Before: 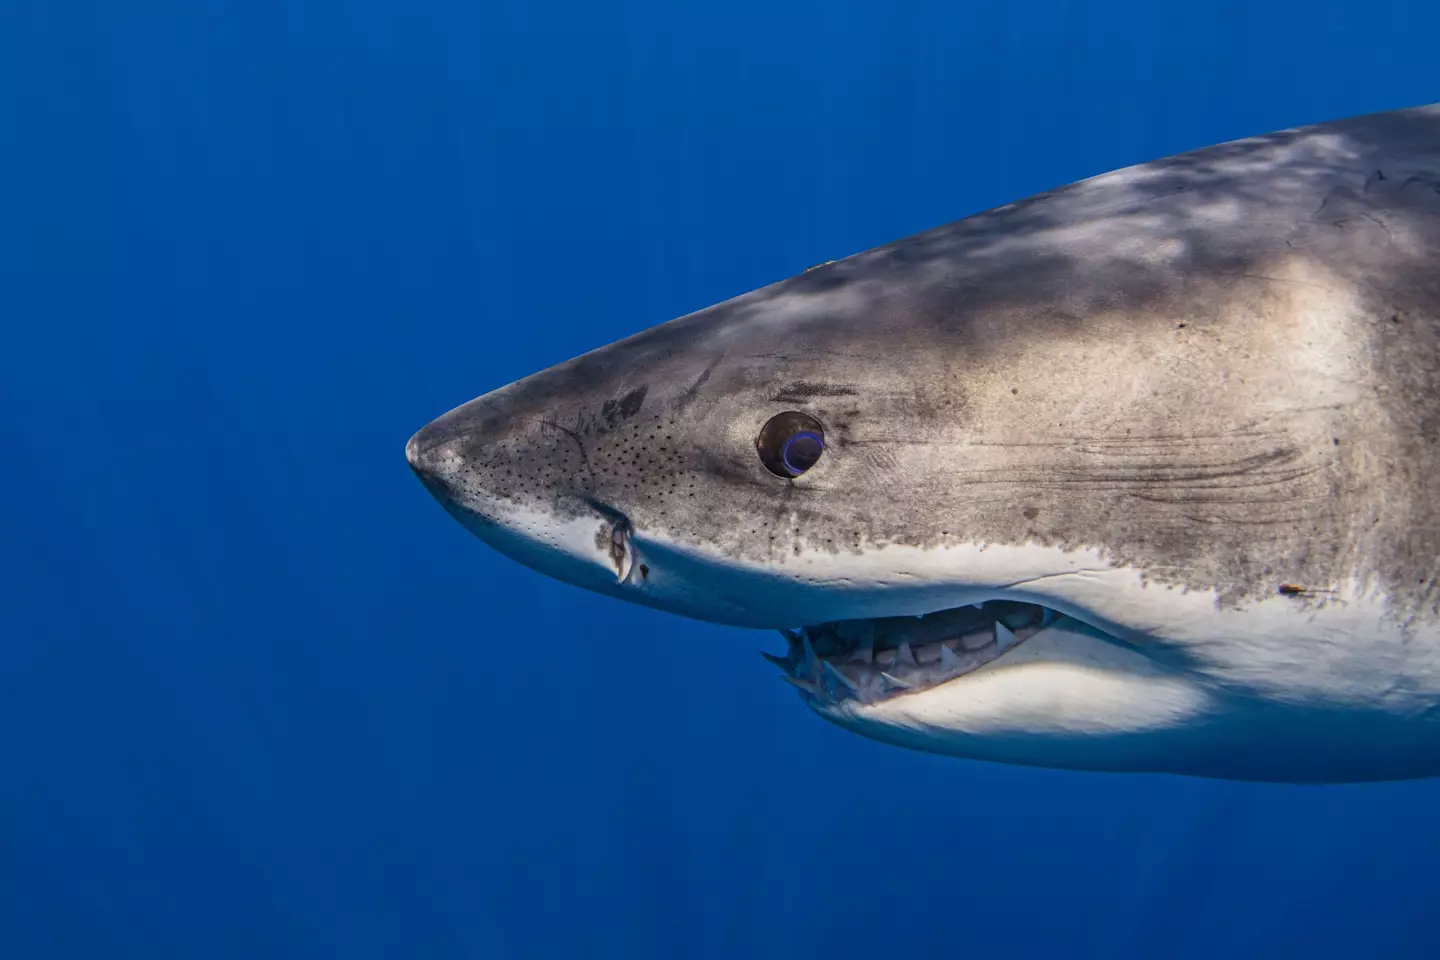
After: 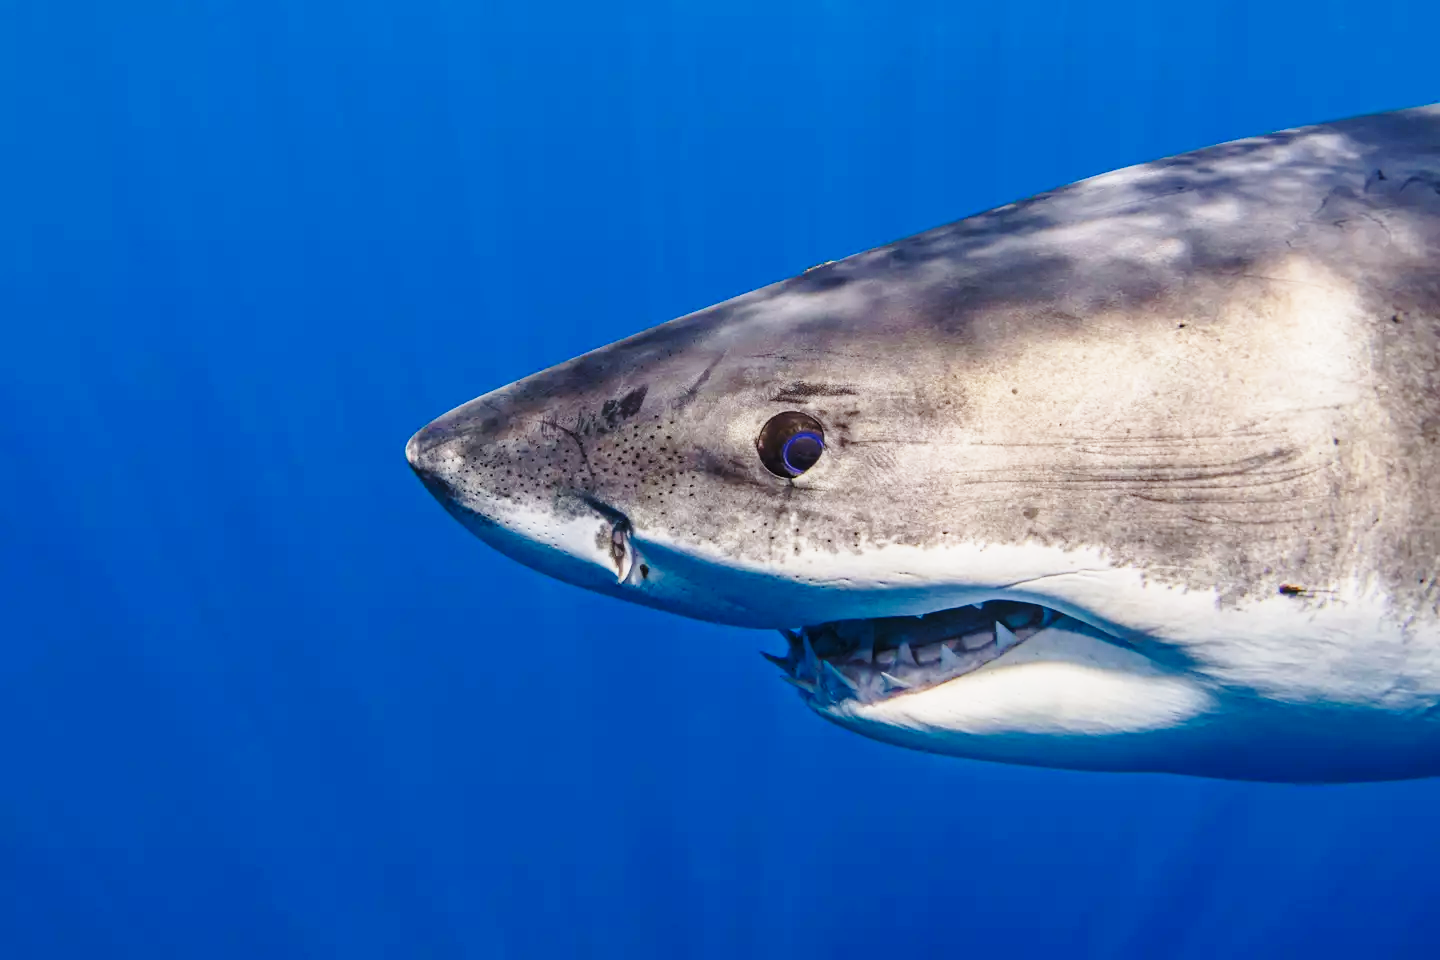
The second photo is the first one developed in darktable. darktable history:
base curve: curves: ch0 [(0, 0) (0.028, 0.03) (0.121, 0.232) (0.46, 0.748) (0.859, 0.968) (1, 1)], exposure shift 0.571, preserve colors none
